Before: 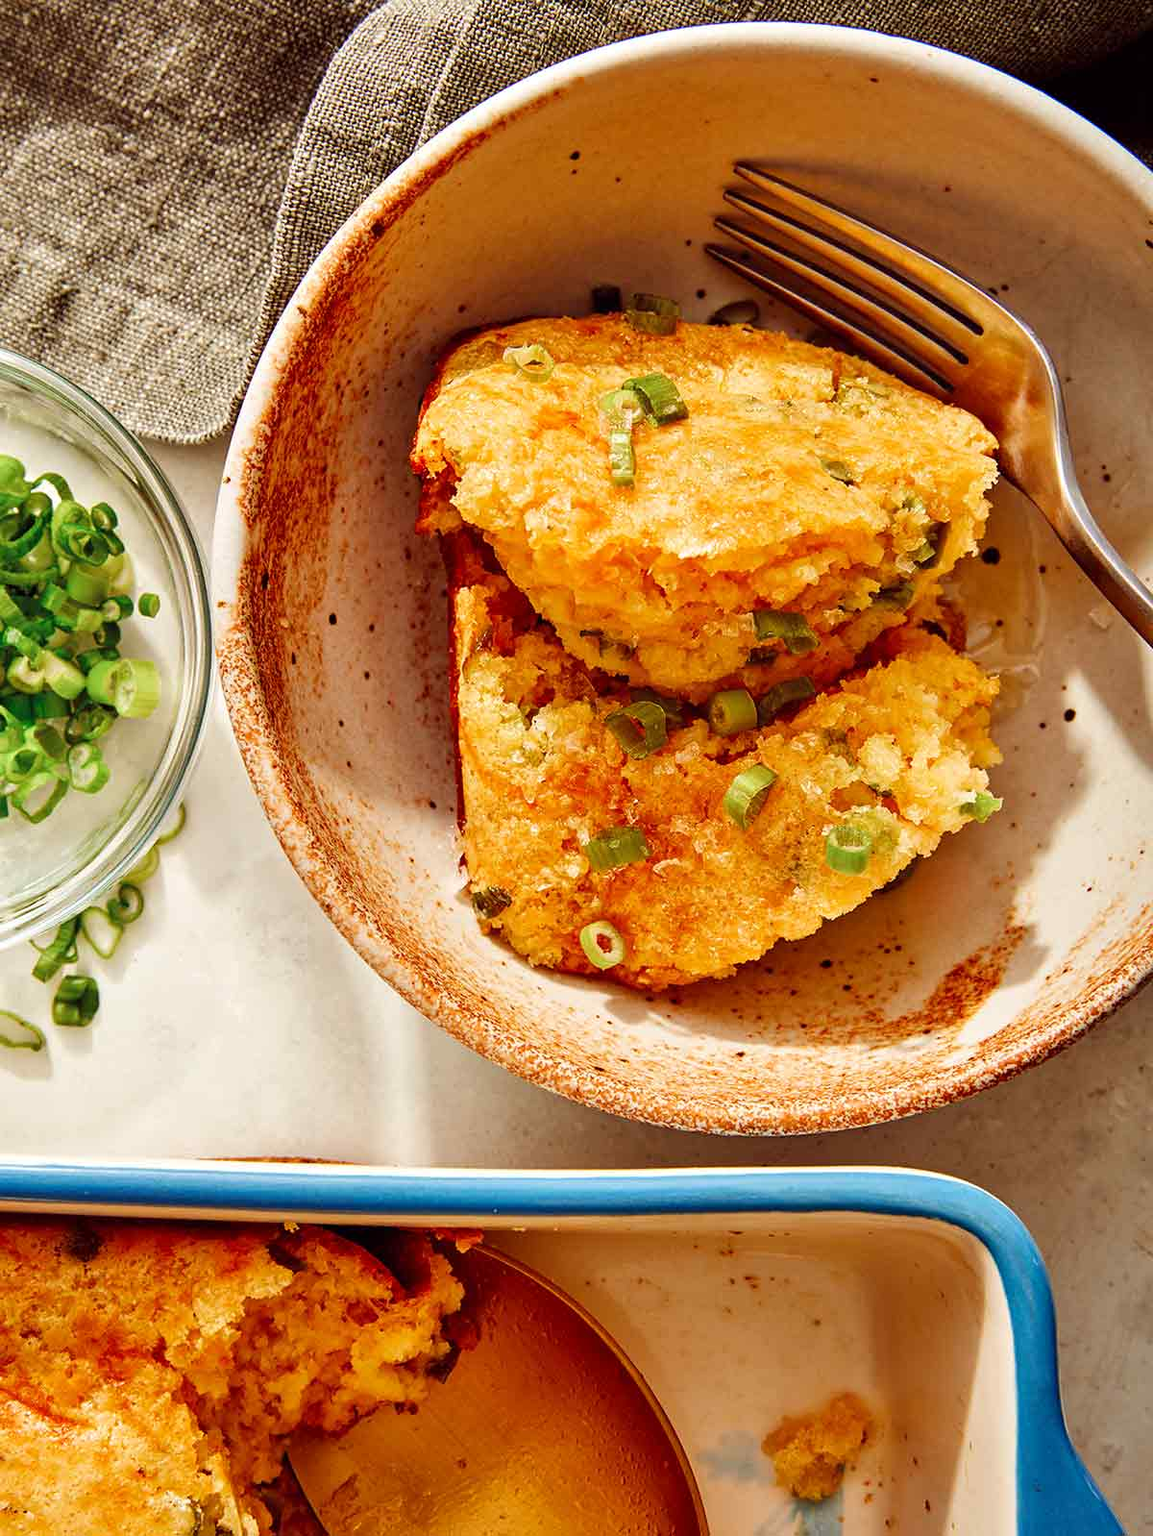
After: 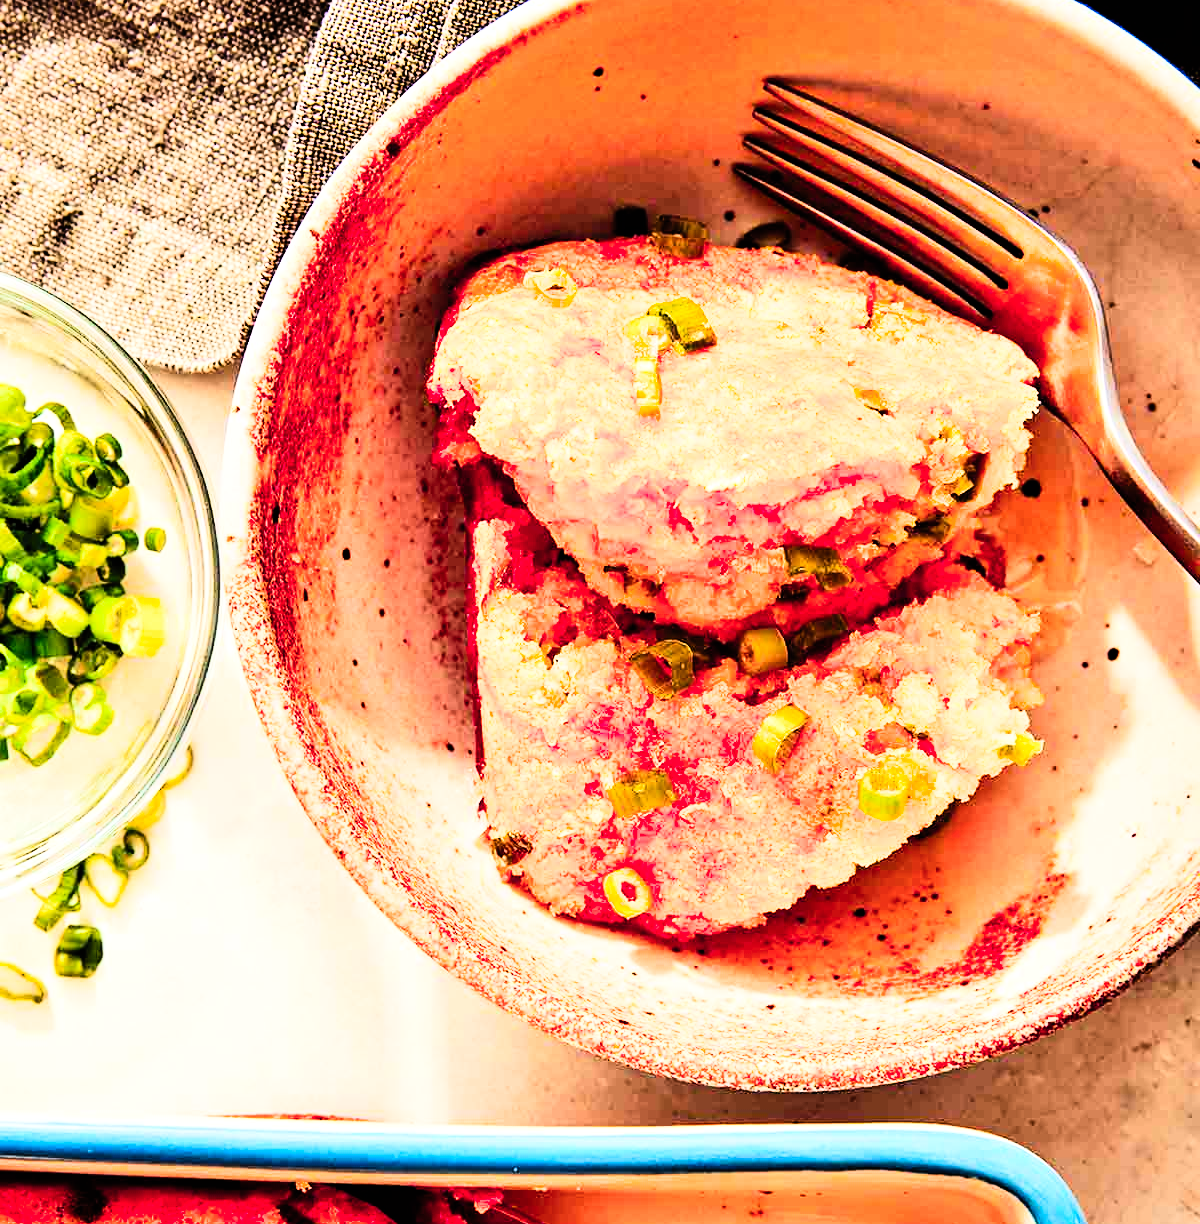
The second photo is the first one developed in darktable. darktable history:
contrast brightness saturation: contrast 0.199, brightness 0.155, saturation 0.222
exposure: black level correction 0.001, exposure 0.498 EV, compensate highlight preservation false
filmic rgb: black relative exposure -5.01 EV, white relative exposure 3.97 EV, threshold 3.03 EV, hardness 2.88, contrast 1.407, highlights saturation mix -29.19%, enable highlight reconstruction true
shadows and highlights: shadows -9.08, white point adjustment 1.35, highlights 11.06
color zones: curves: ch1 [(0.235, 0.558) (0.75, 0.5)]; ch2 [(0.25, 0.462) (0.749, 0.457)]
tone equalizer: -8 EV -0.443 EV, -7 EV -0.398 EV, -6 EV -0.313 EV, -5 EV -0.207 EV, -3 EV 0.216 EV, -2 EV 0.36 EV, -1 EV 0.396 EV, +0 EV 0.447 EV, edges refinement/feathering 500, mask exposure compensation -1.57 EV, preserve details no
crop: top 5.671%, bottom 17.676%
